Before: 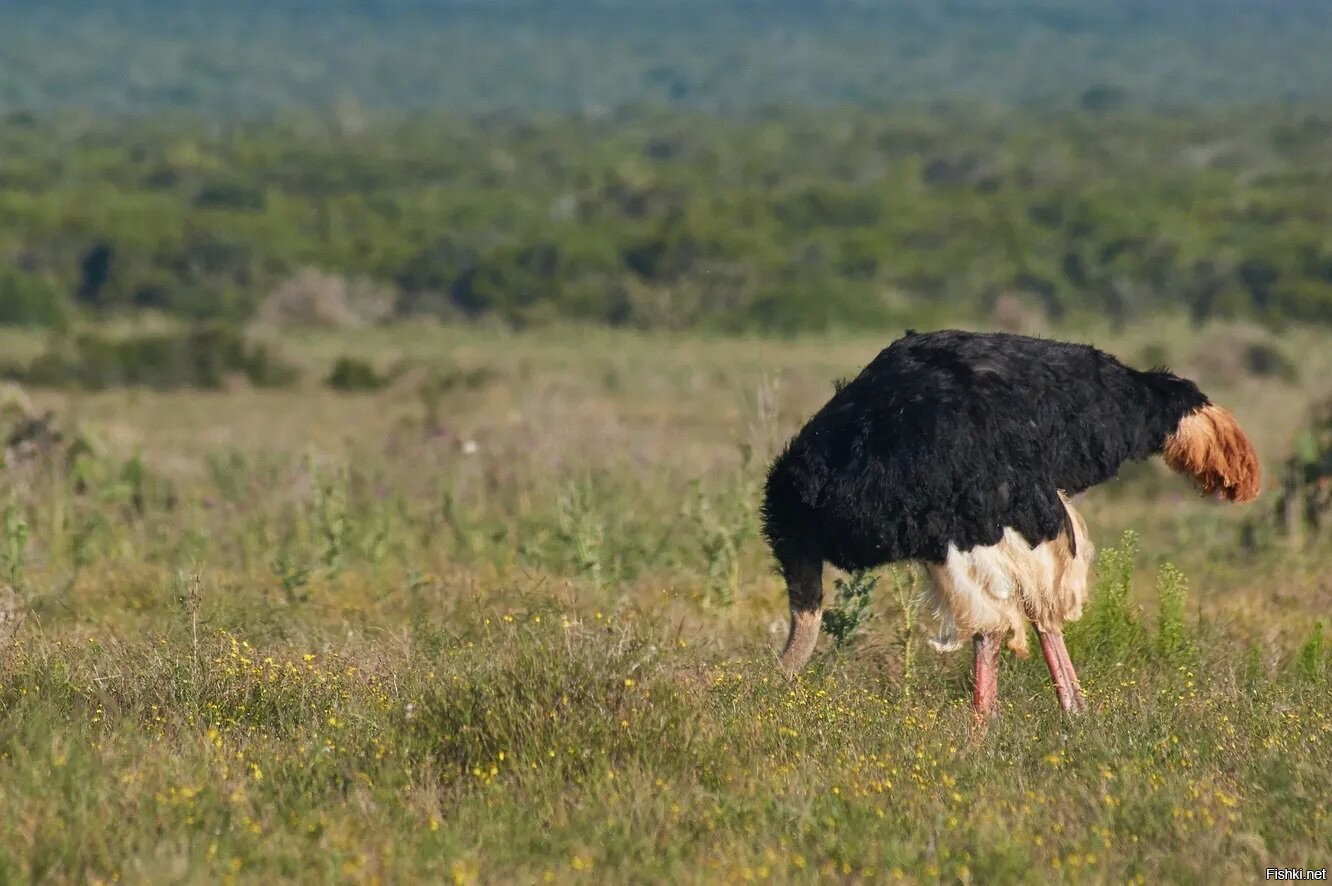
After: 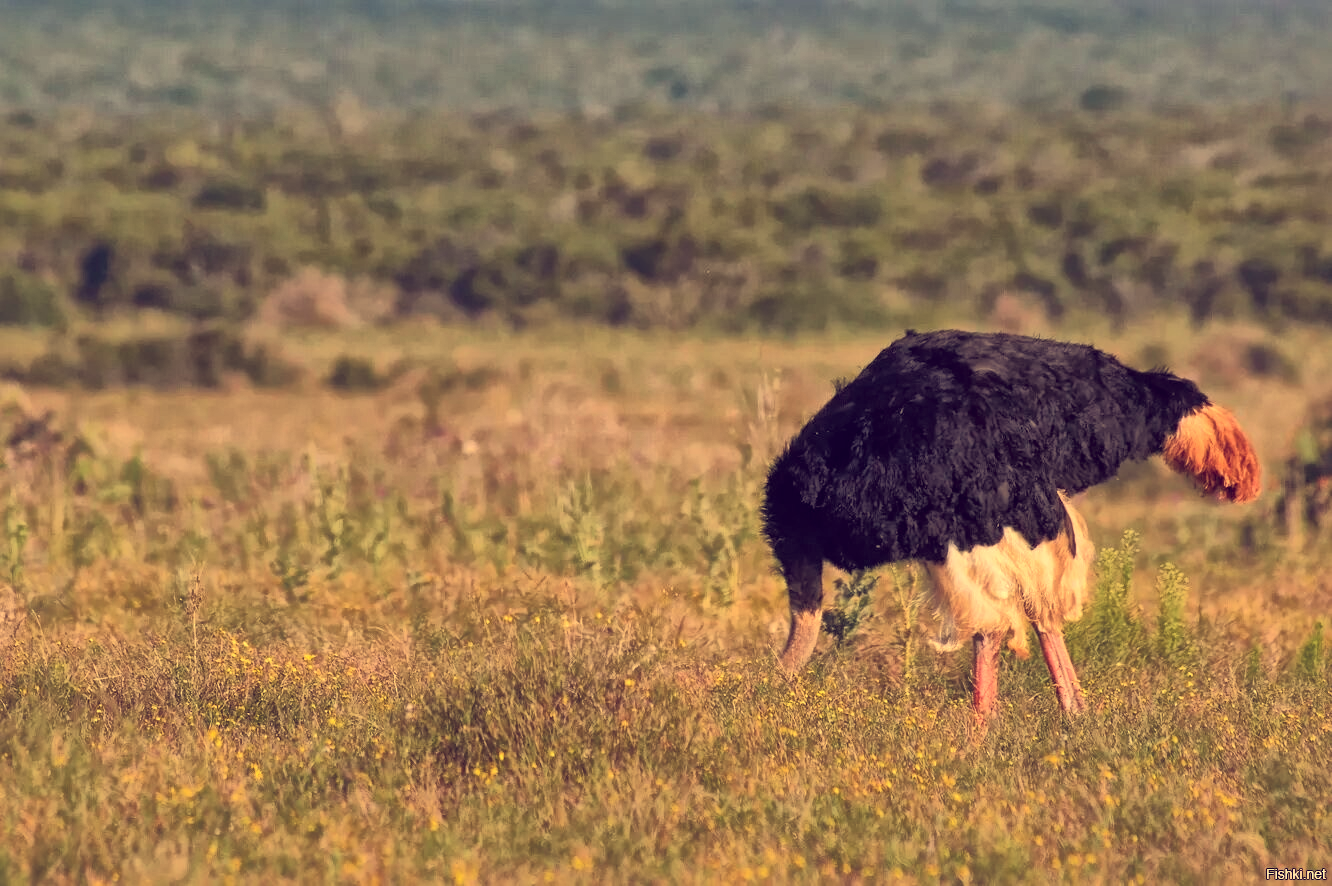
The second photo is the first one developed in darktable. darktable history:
white balance: red 1.138, green 0.996, blue 0.812
global tonemap: drago (1, 100), detail 1
color balance: lift [1.001, 0.997, 0.99, 1.01], gamma [1.007, 1, 0.975, 1.025], gain [1, 1.065, 1.052, 0.935], contrast 13.25%
